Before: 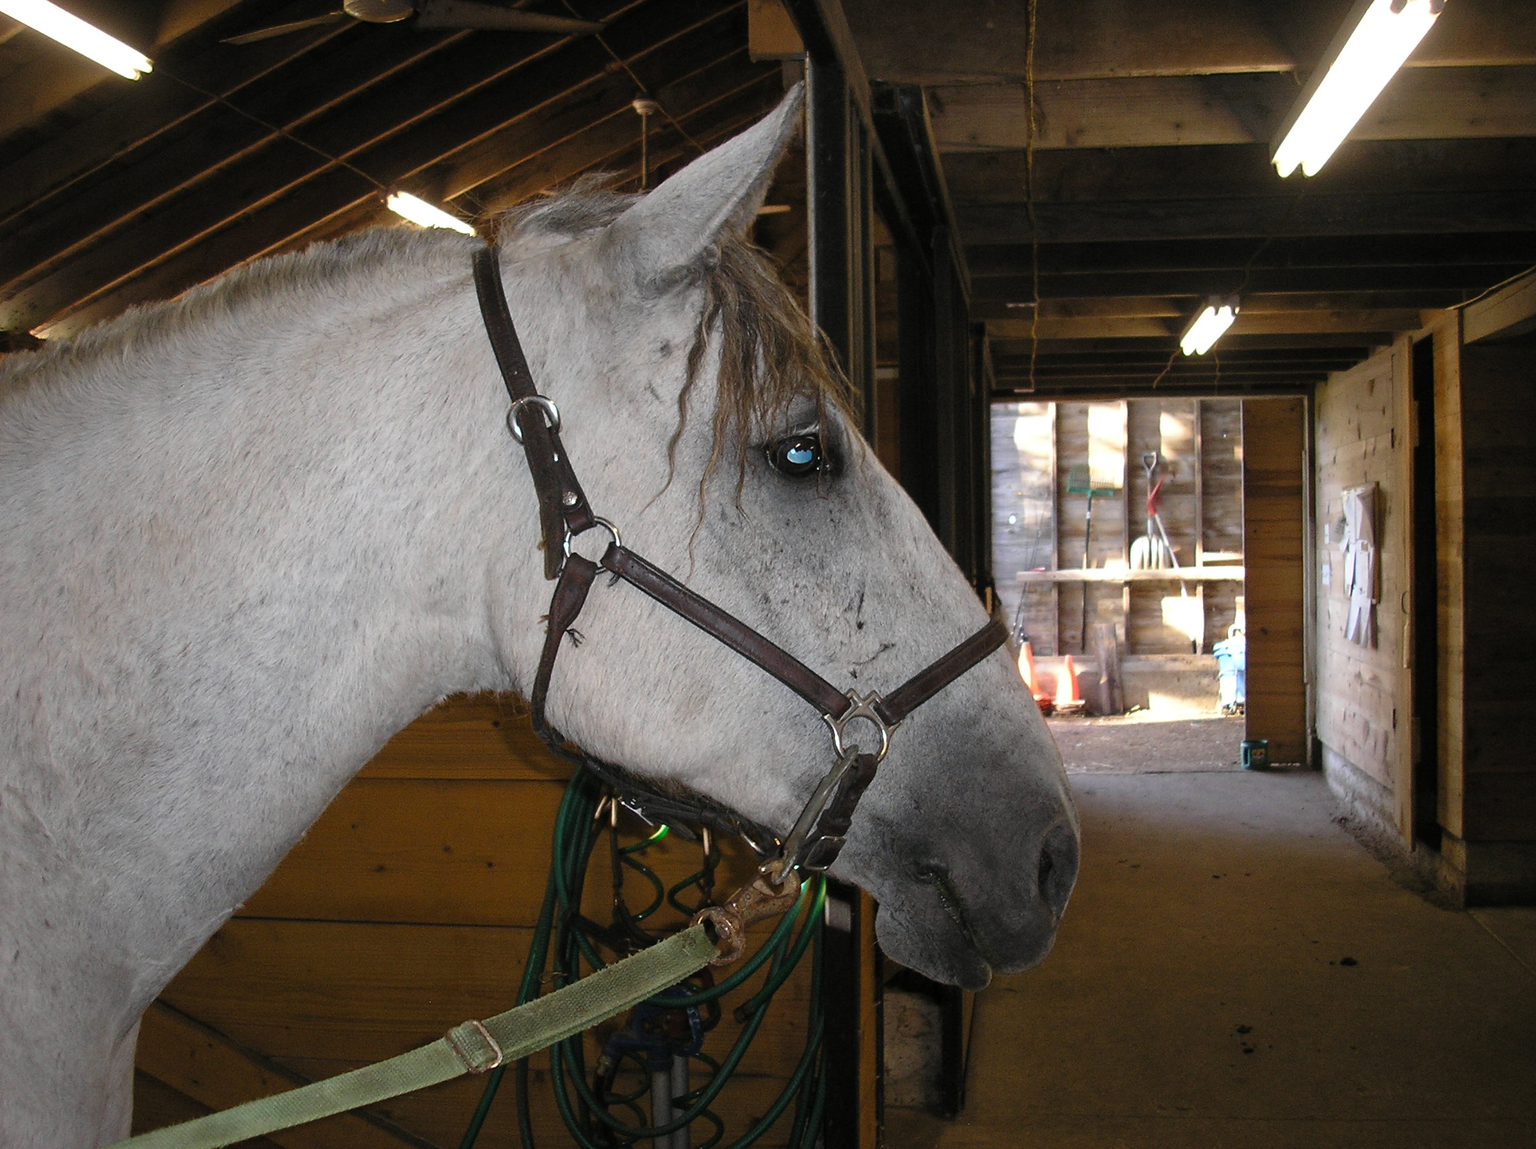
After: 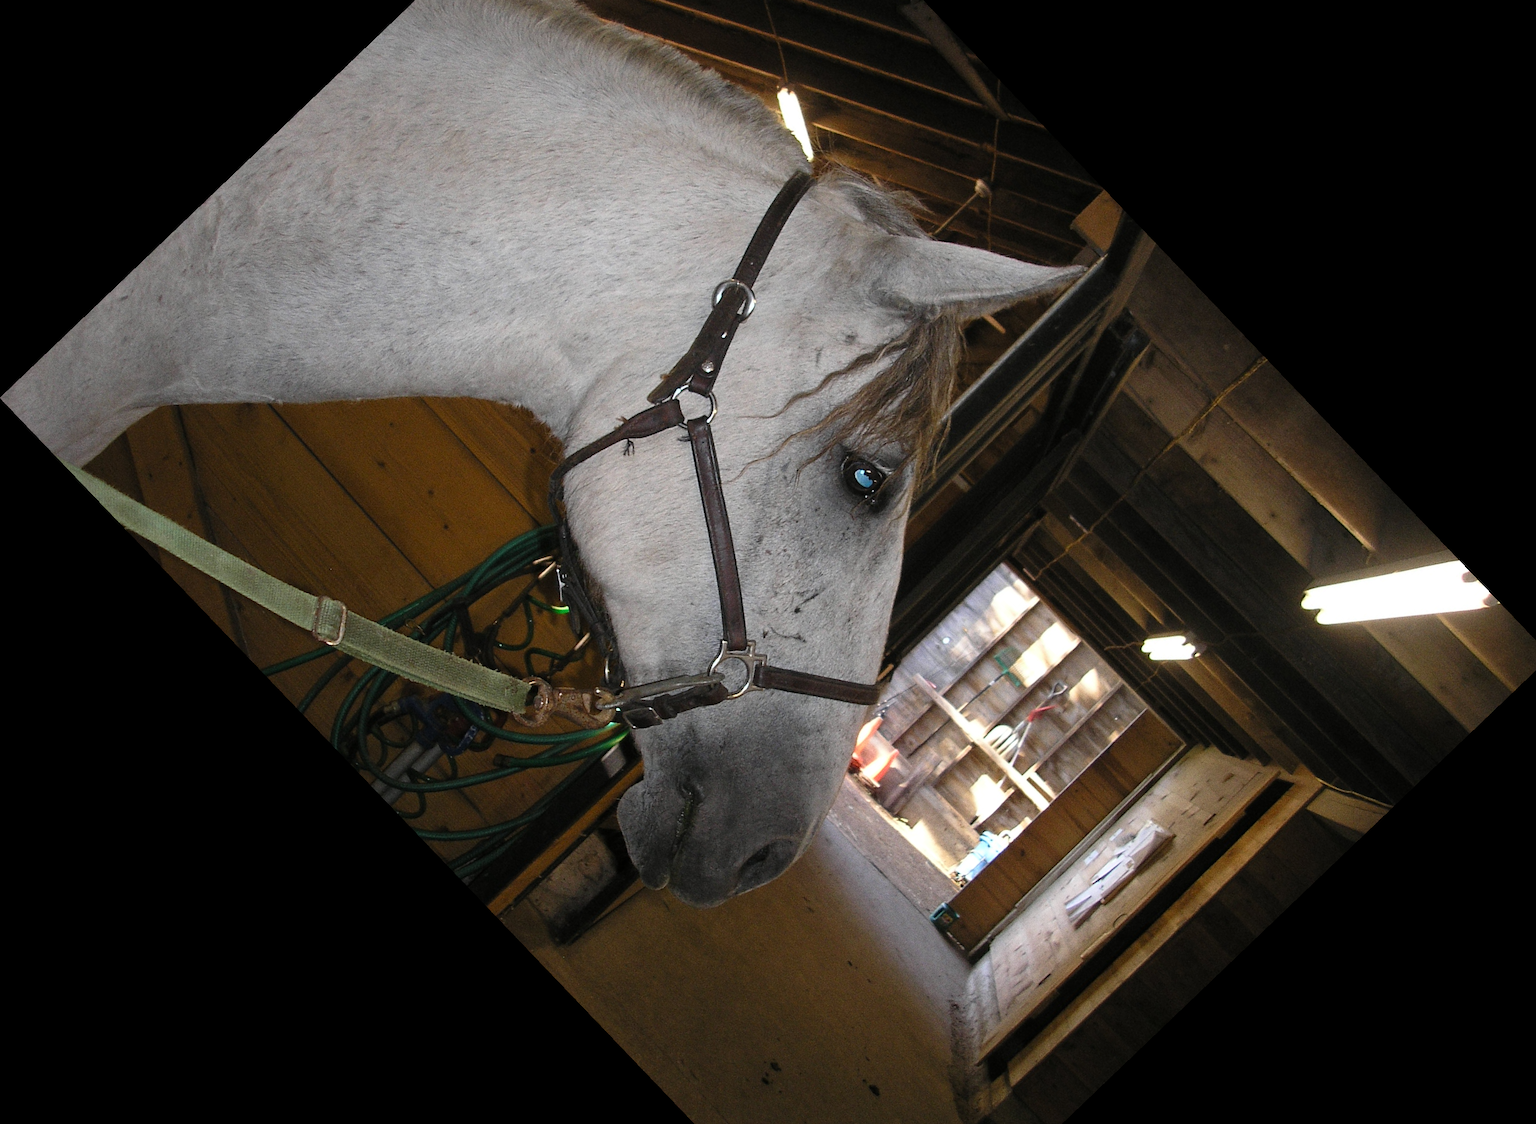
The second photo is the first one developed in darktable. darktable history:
crop and rotate: angle -46.26°, top 16.234%, right 0.912%, bottom 11.704%
grain: coarseness 0.09 ISO
